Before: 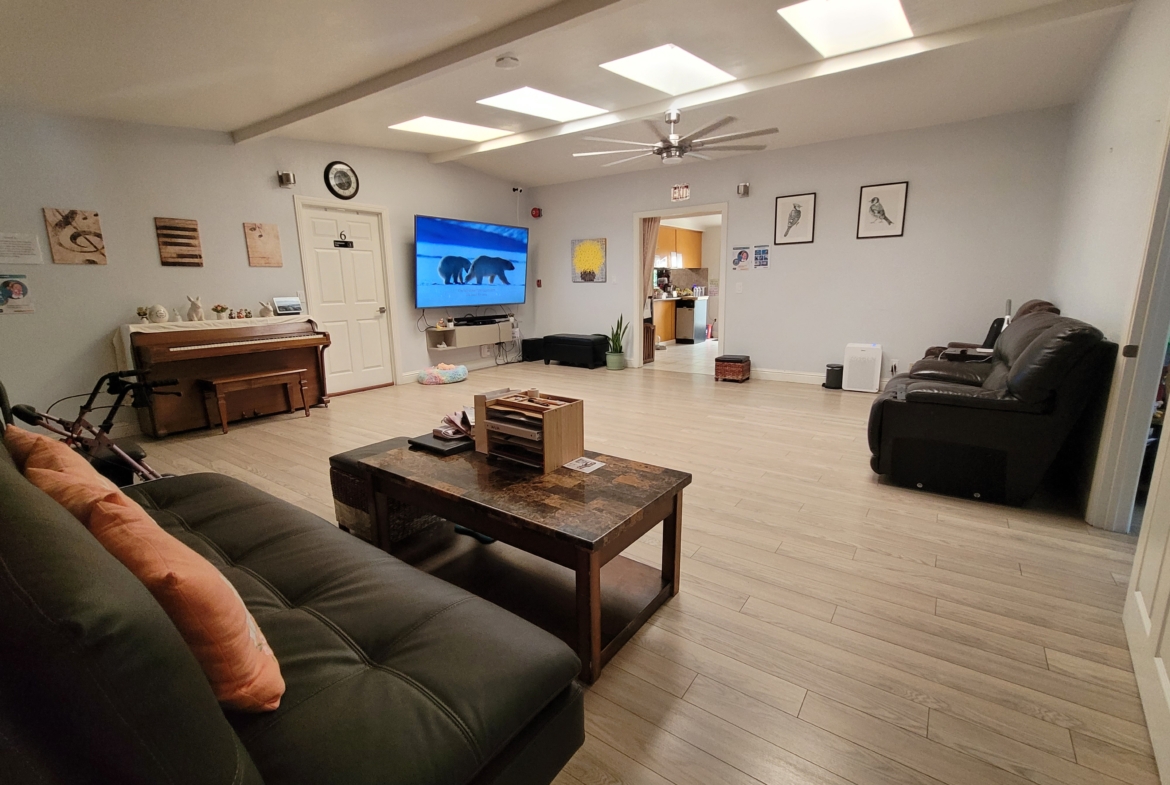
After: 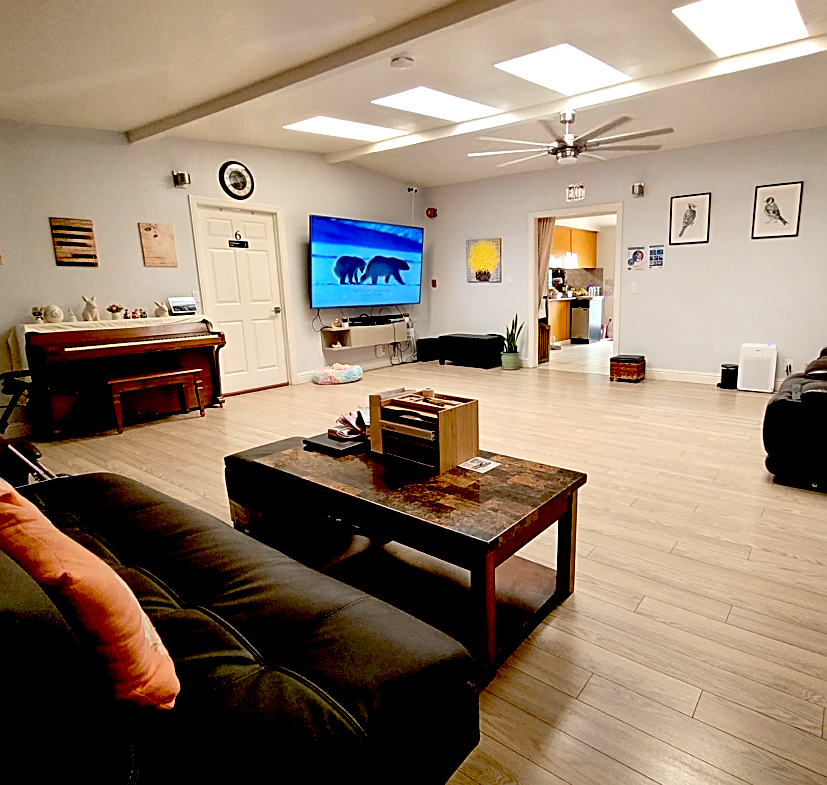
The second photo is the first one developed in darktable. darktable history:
sharpen: on, module defaults
exposure: black level correction 0.041, exposure 0.499 EV, compensate highlight preservation false
crop and rotate: left 9.054%, right 20.213%
